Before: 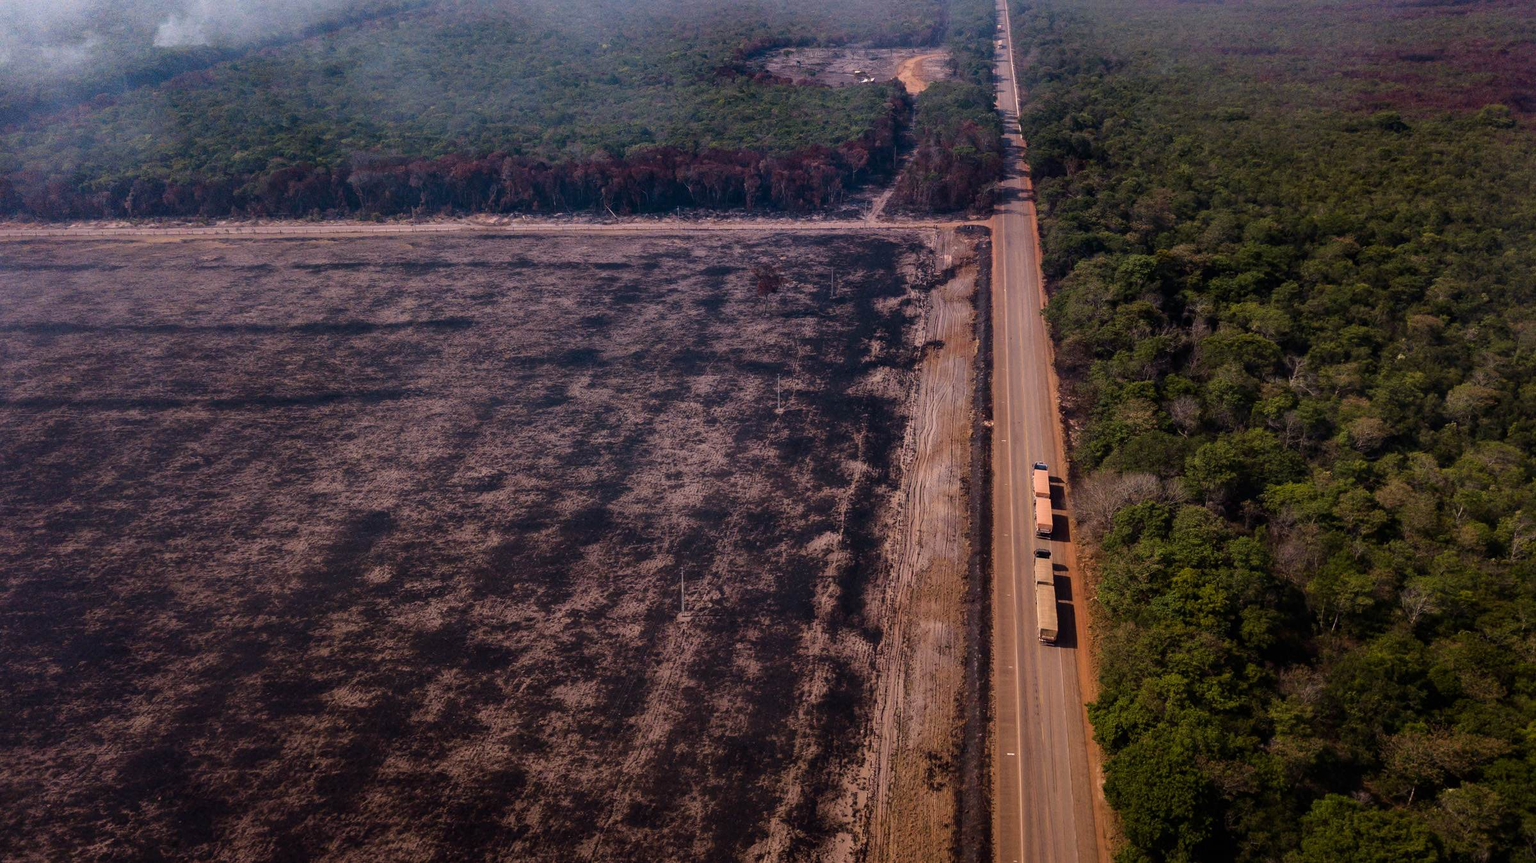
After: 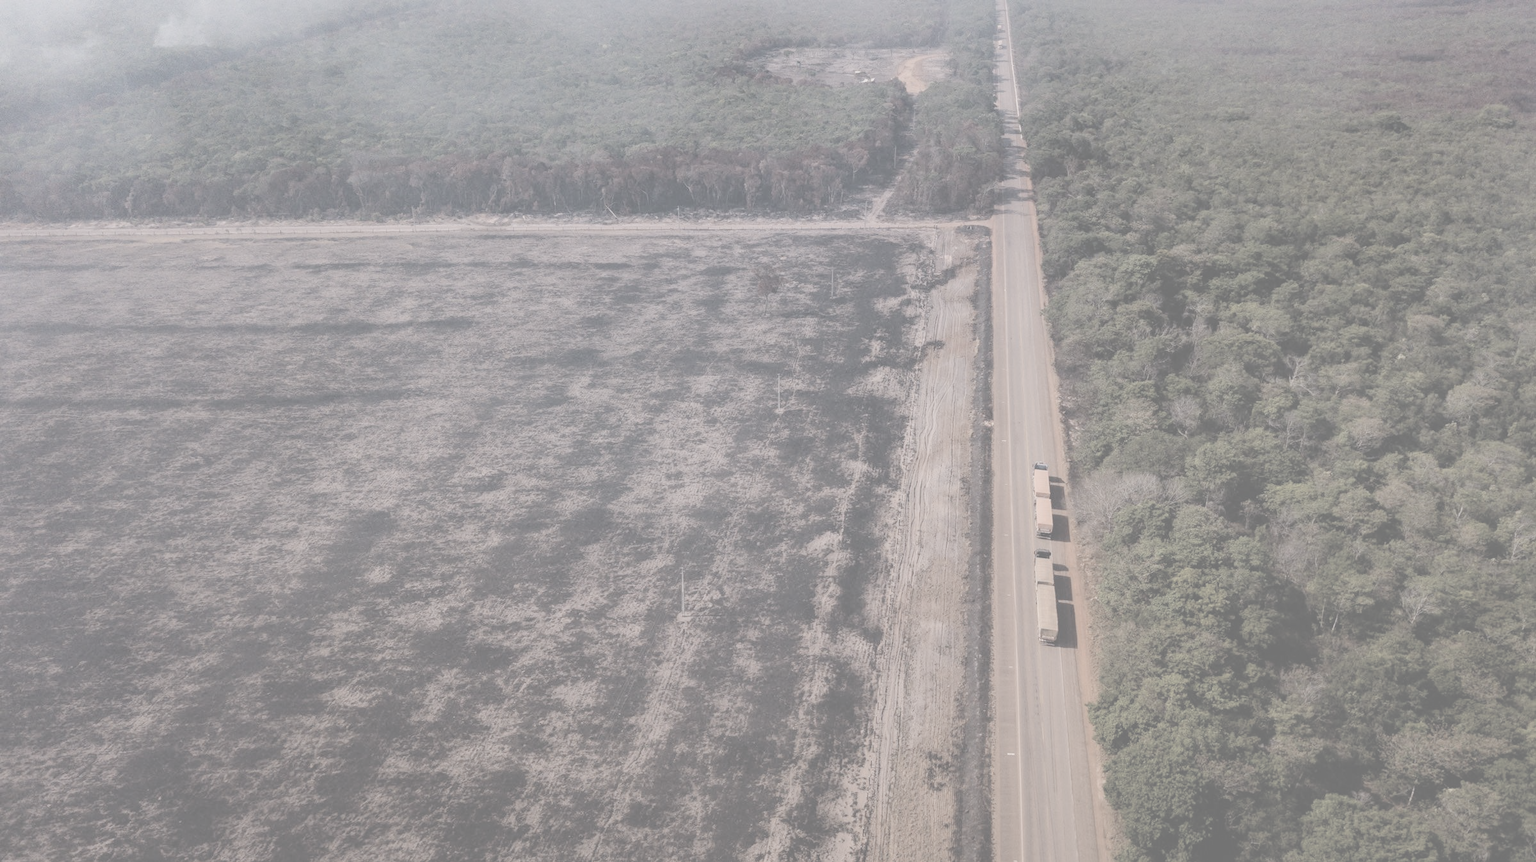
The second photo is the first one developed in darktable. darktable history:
contrast brightness saturation: contrast -0.321, brightness 0.753, saturation -0.786
